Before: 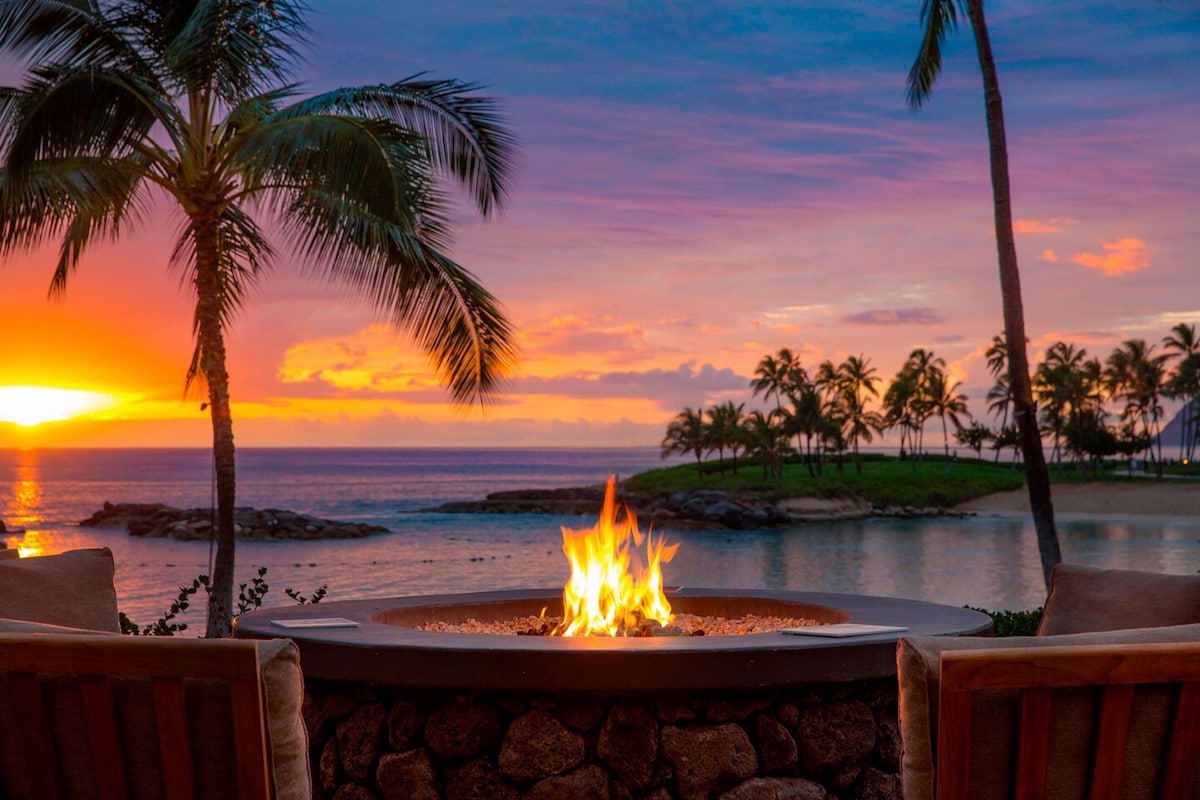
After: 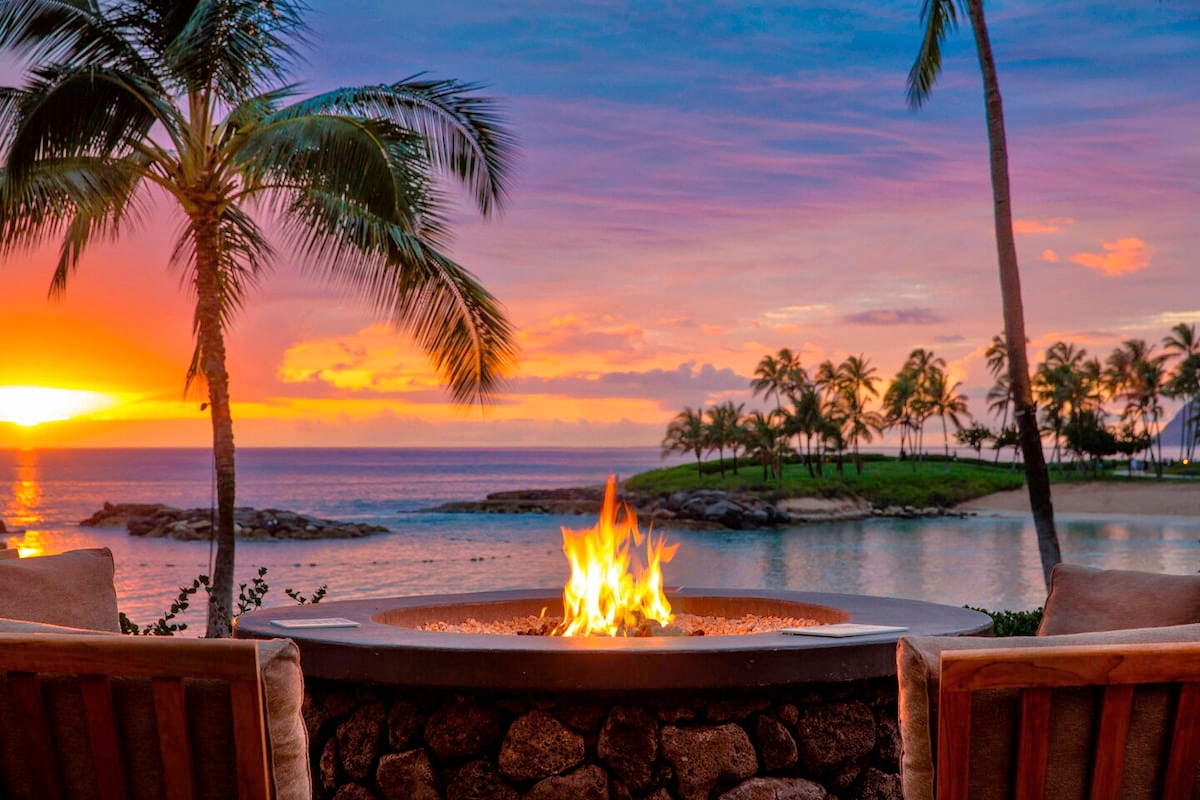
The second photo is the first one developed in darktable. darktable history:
tone equalizer: -7 EV 0.156 EV, -6 EV 0.603 EV, -5 EV 1.13 EV, -4 EV 1.3 EV, -3 EV 1.16 EV, -2 EV 0.6 EV, -1 EV 0.168 EV
